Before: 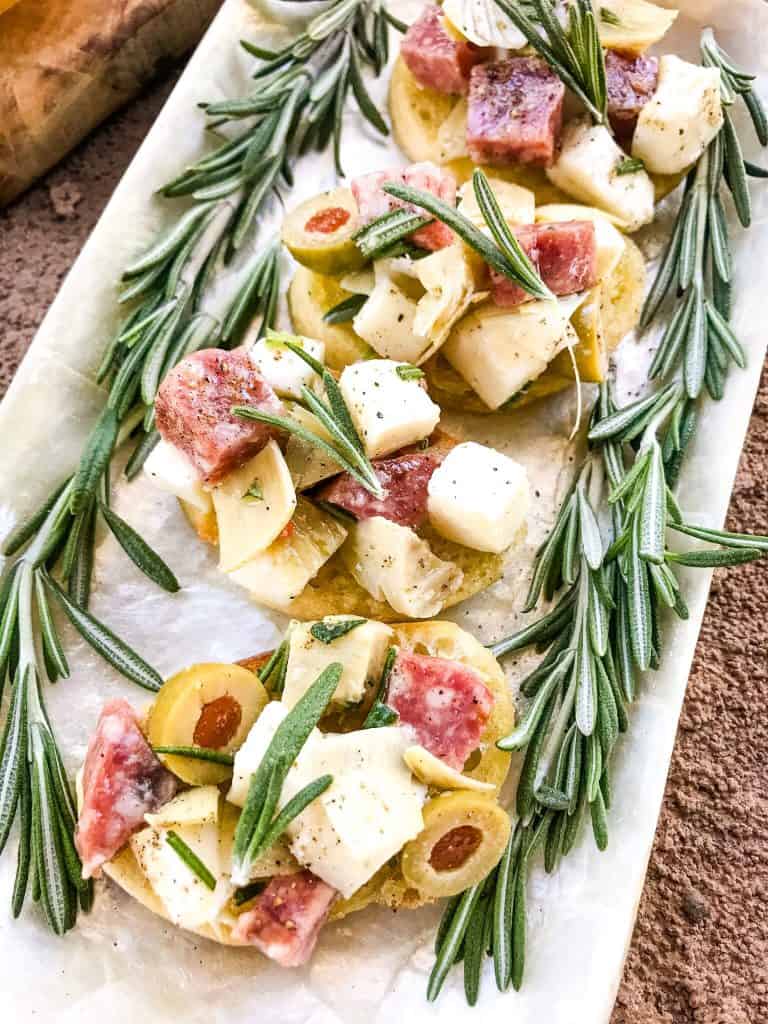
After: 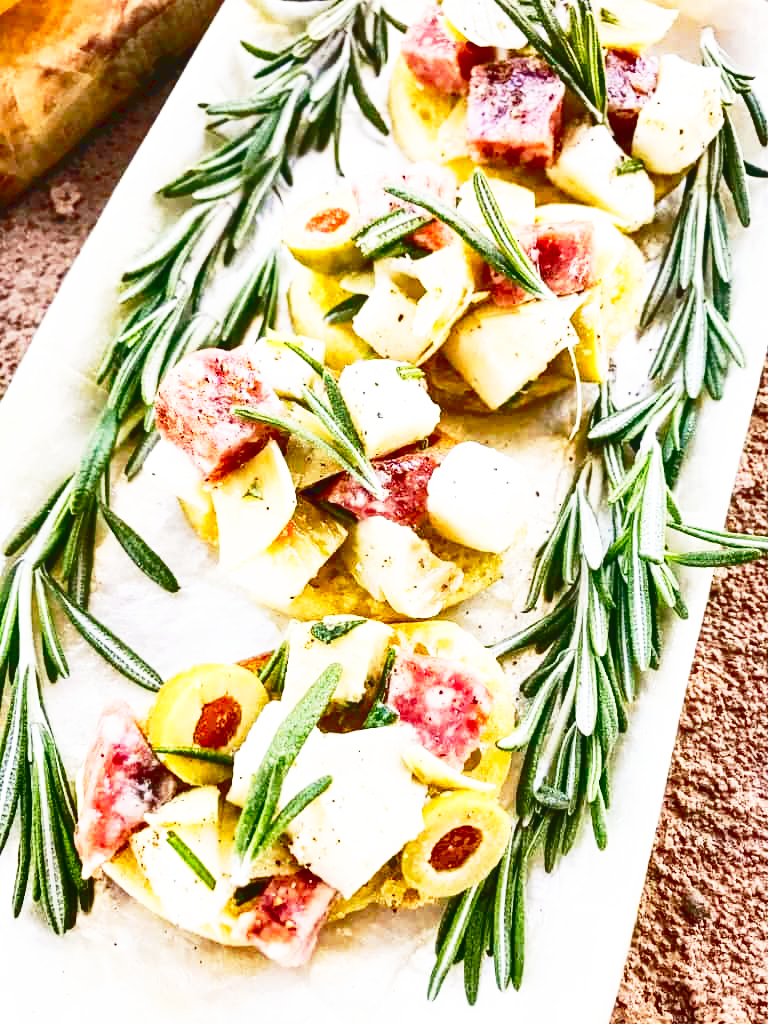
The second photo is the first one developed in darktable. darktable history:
base curve: curves: ch0 [(0, 0) (0.012, 0.01) (0.073, 0.168) (0.31, 0.711) (0.645, 0.957) (1, 1)], preserve colors none
tone curve: curves: ch0 [(0, 0.137) (1, 1)]
shadows and highlights: radius 336.82, shadows 28.7, highlights color adjustment 46.07%, soften with gaussian
